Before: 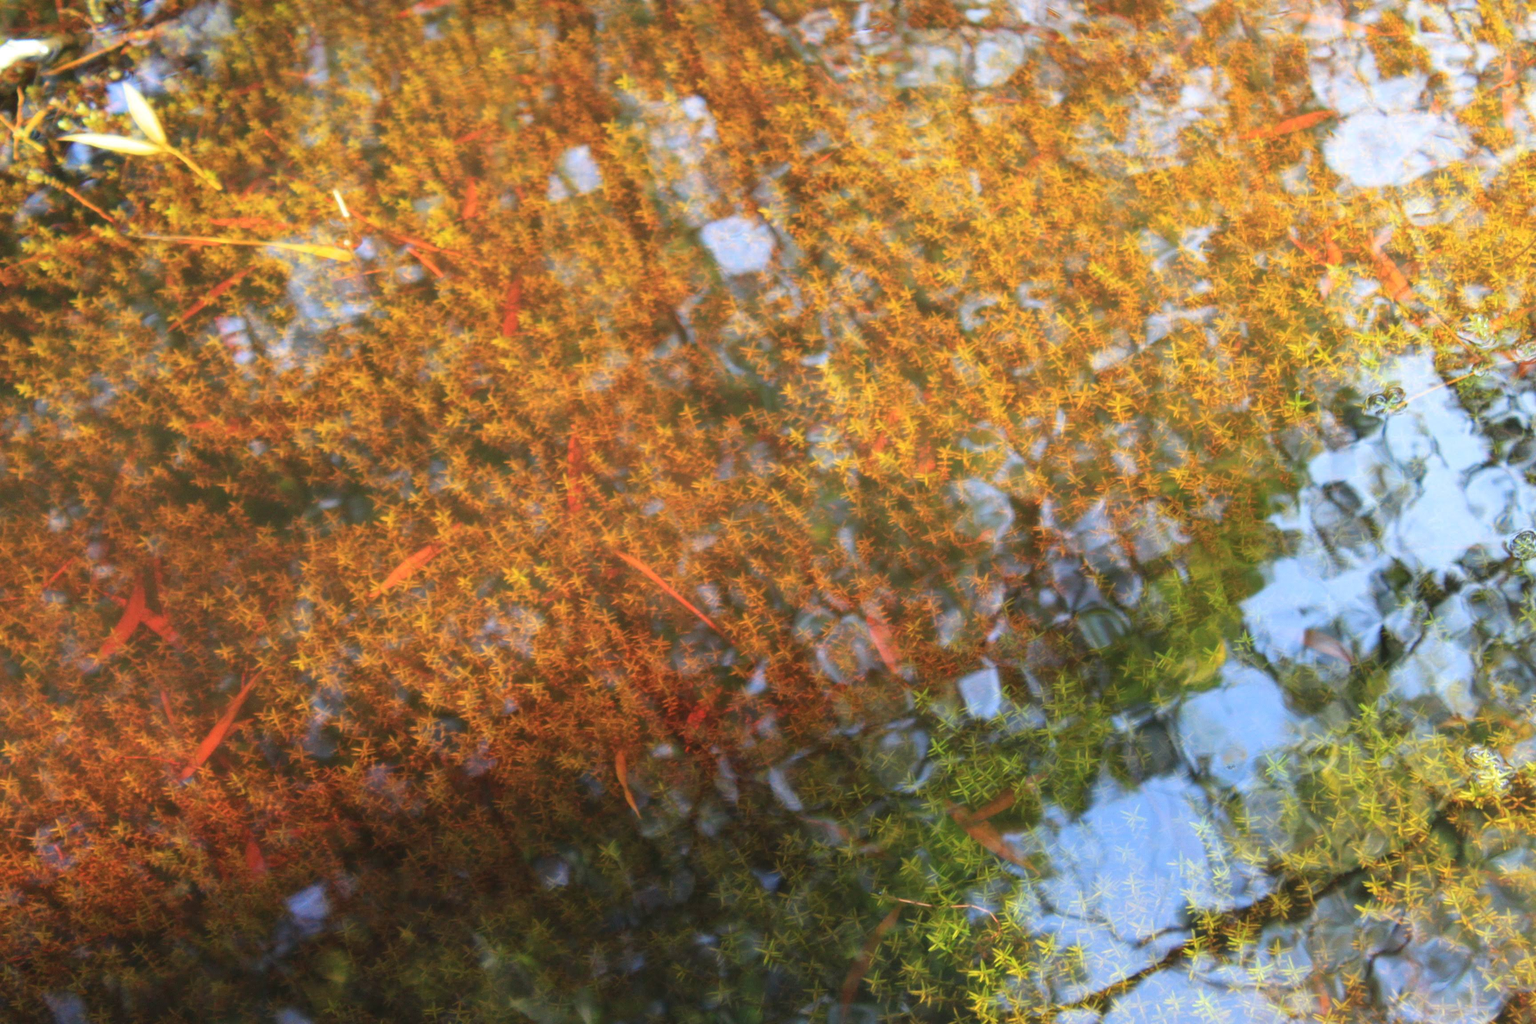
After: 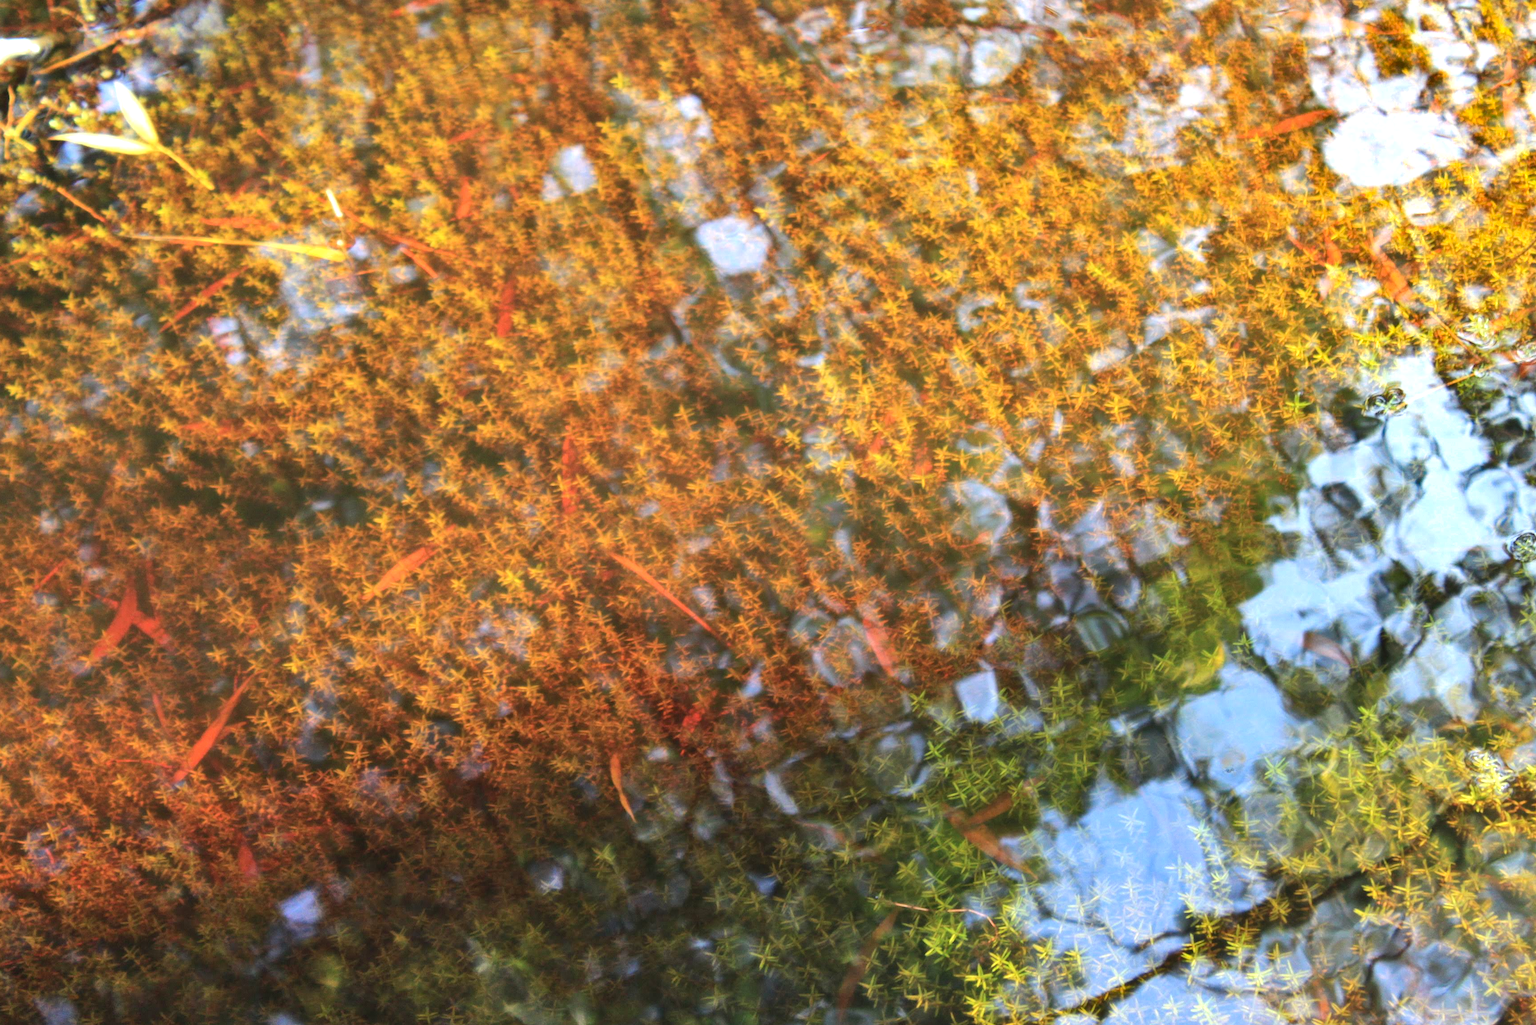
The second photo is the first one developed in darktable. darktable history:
tone equalizer: -8 EV -0.417 EV, -7 EV -0.389 EV, -6 EV -0.333 EV, -5 EV -0.222 EV, -3 EV 0.222 EV, -2 EV 0.333 EV, -1 EV 0.389 EV, +0 EV 0.417 EV, edges refinement/feathering 500, mask exposure compensation -1.57 EV, preserve details no
shadows and highlights: soften with gaussian
crop and rotate: left 0.614%, top 0.179%, bottom 0.309%
